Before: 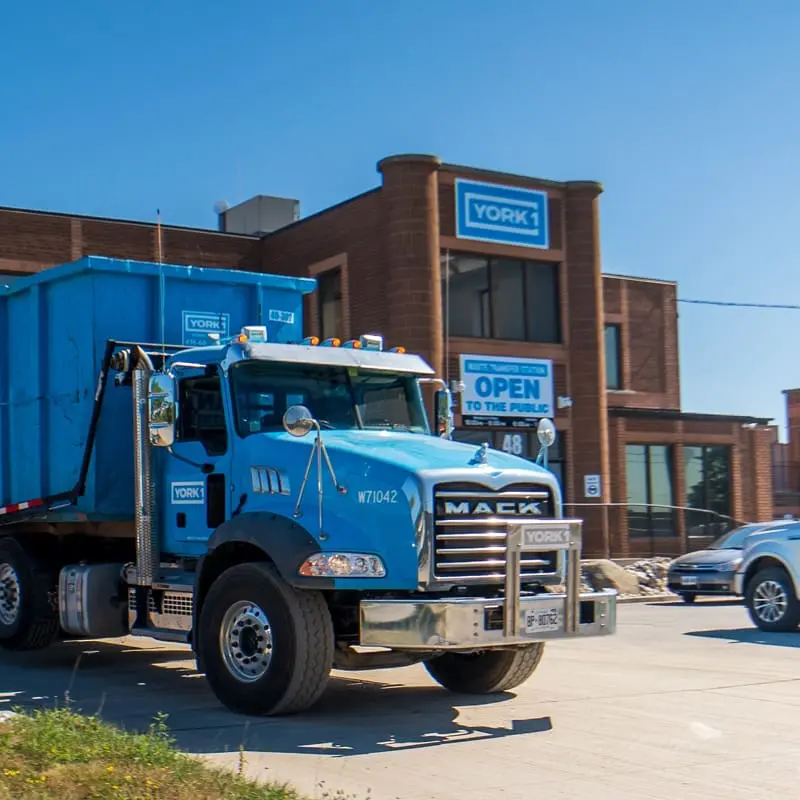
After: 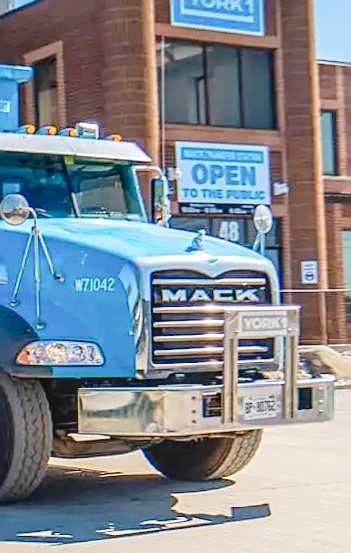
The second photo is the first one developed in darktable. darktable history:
rotate and perspective: rotation -0.45°, automatic cropping original format, crop left 0.008, crop right 0.992, crop top 0.012, crop bottom 0.988
contrast brightness saturation: contrast -0.28
crop: left 35.432%, top 26.233%, right 20.145%, bottom 3.432%
exposure: exposure 0.564 EV, compensate highlight preservation false
tone curve: curves: ch0 [(0, 0) (0.003, 0.001) (0.011, 0.006) (0.025, 0.012) (0.044, 0.018) (0.069, 0.025) (0.1, 0.045) (0.136, 0.074) (0.177, 0.124) (0.224, 0.196) (0.277, 0.289) (0.335, 0.396) (0.399, 0.495) (0.468, 0.585) (0.543, 0.663) (0.623, 0.728) (0.709, 0.808) (0.801, 0.87) (0.898, 0.932) (1, 1)], preserve colors none
local contrast: detail 130%
sharpen: on, module defaults
